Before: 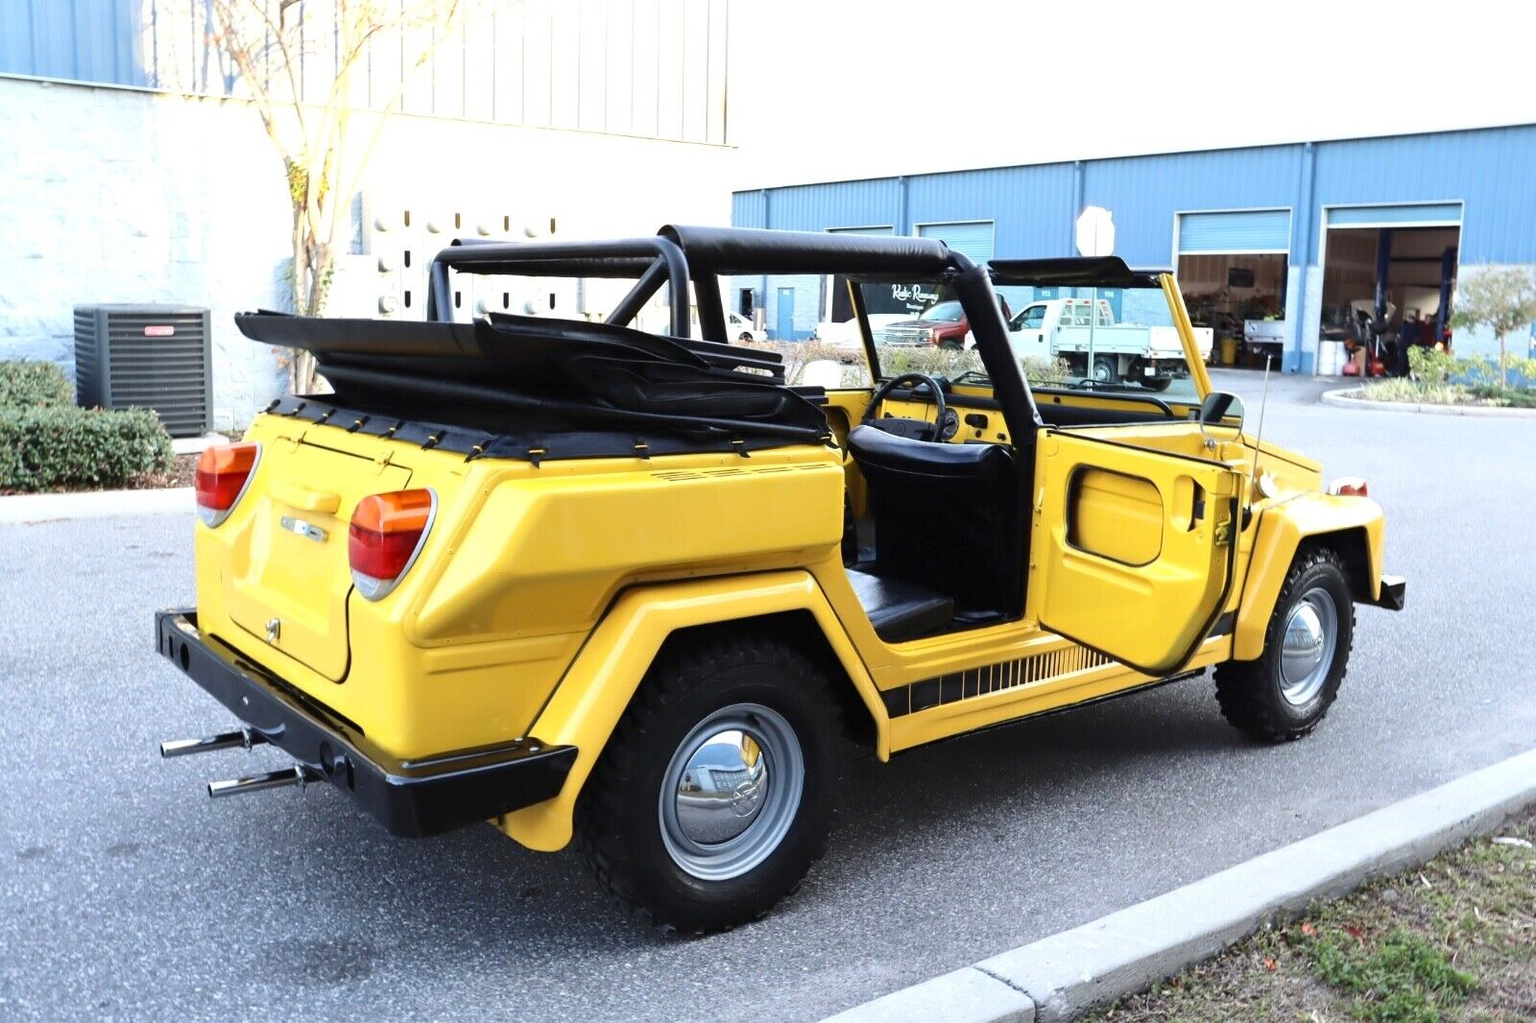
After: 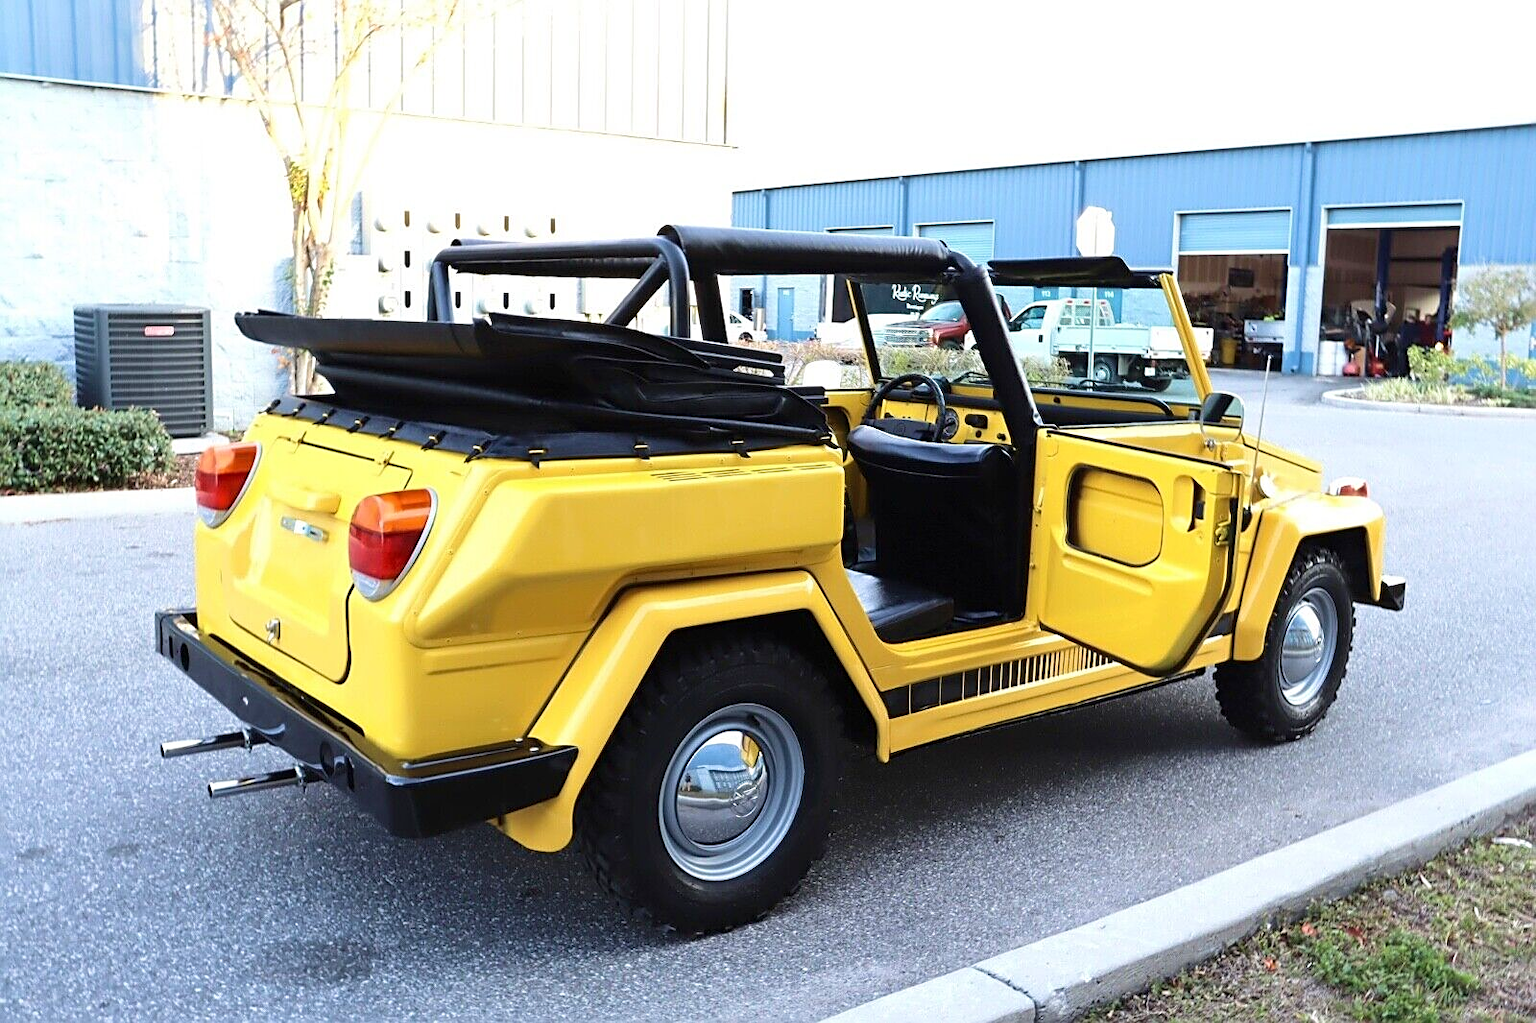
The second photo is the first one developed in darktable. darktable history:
velvia: on, module defaults
sharpen: amount 0.464
